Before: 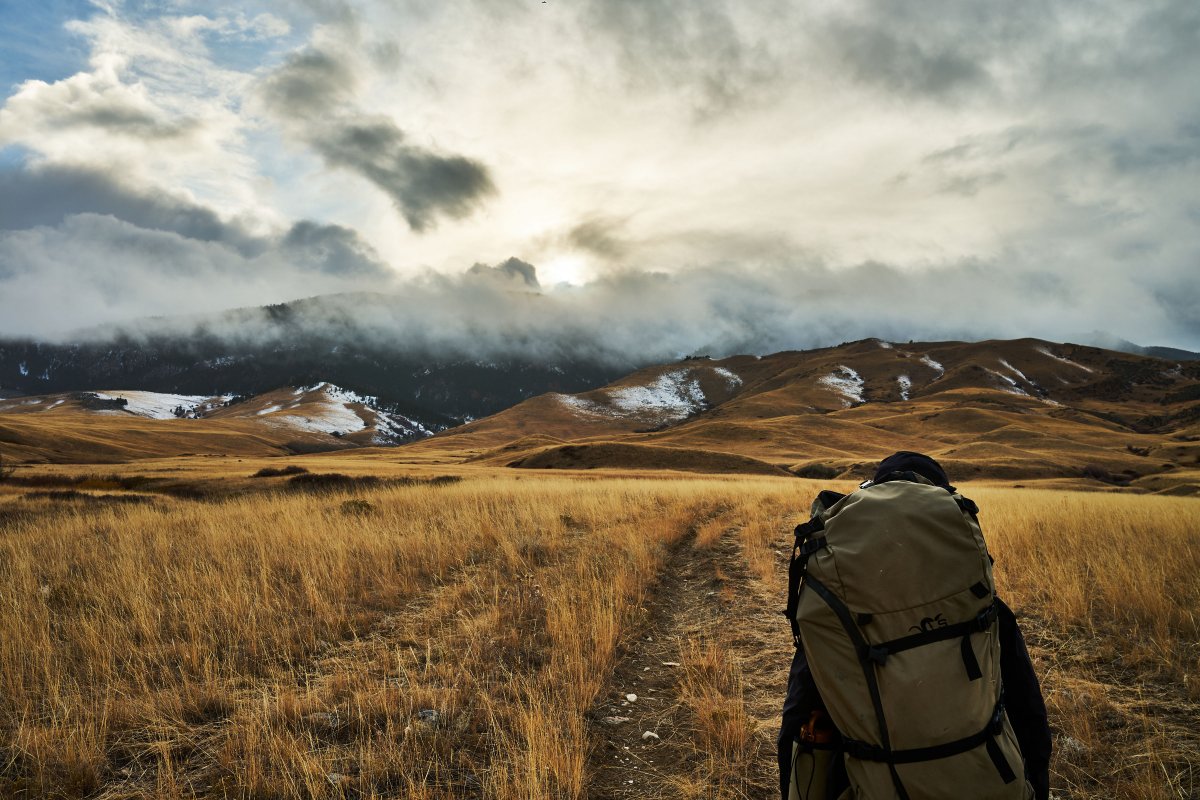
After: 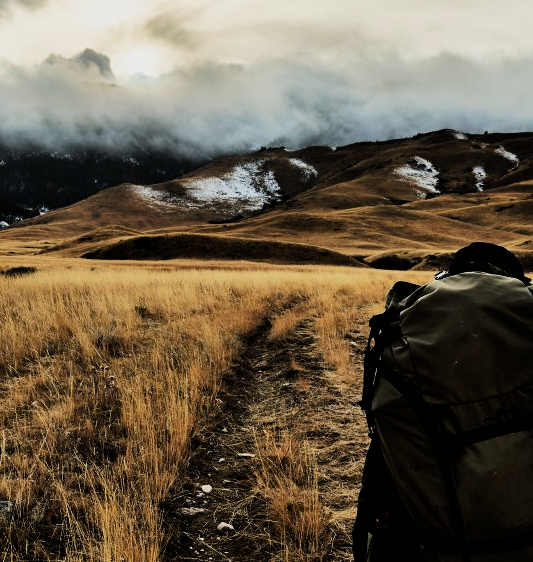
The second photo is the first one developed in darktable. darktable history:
filmic rgb: black relative exposure -5 EV, hardness 2.88, contrast 1.5
crop: left 35.432%, top 26.233%, right 20.145%, bottom 3.432%
